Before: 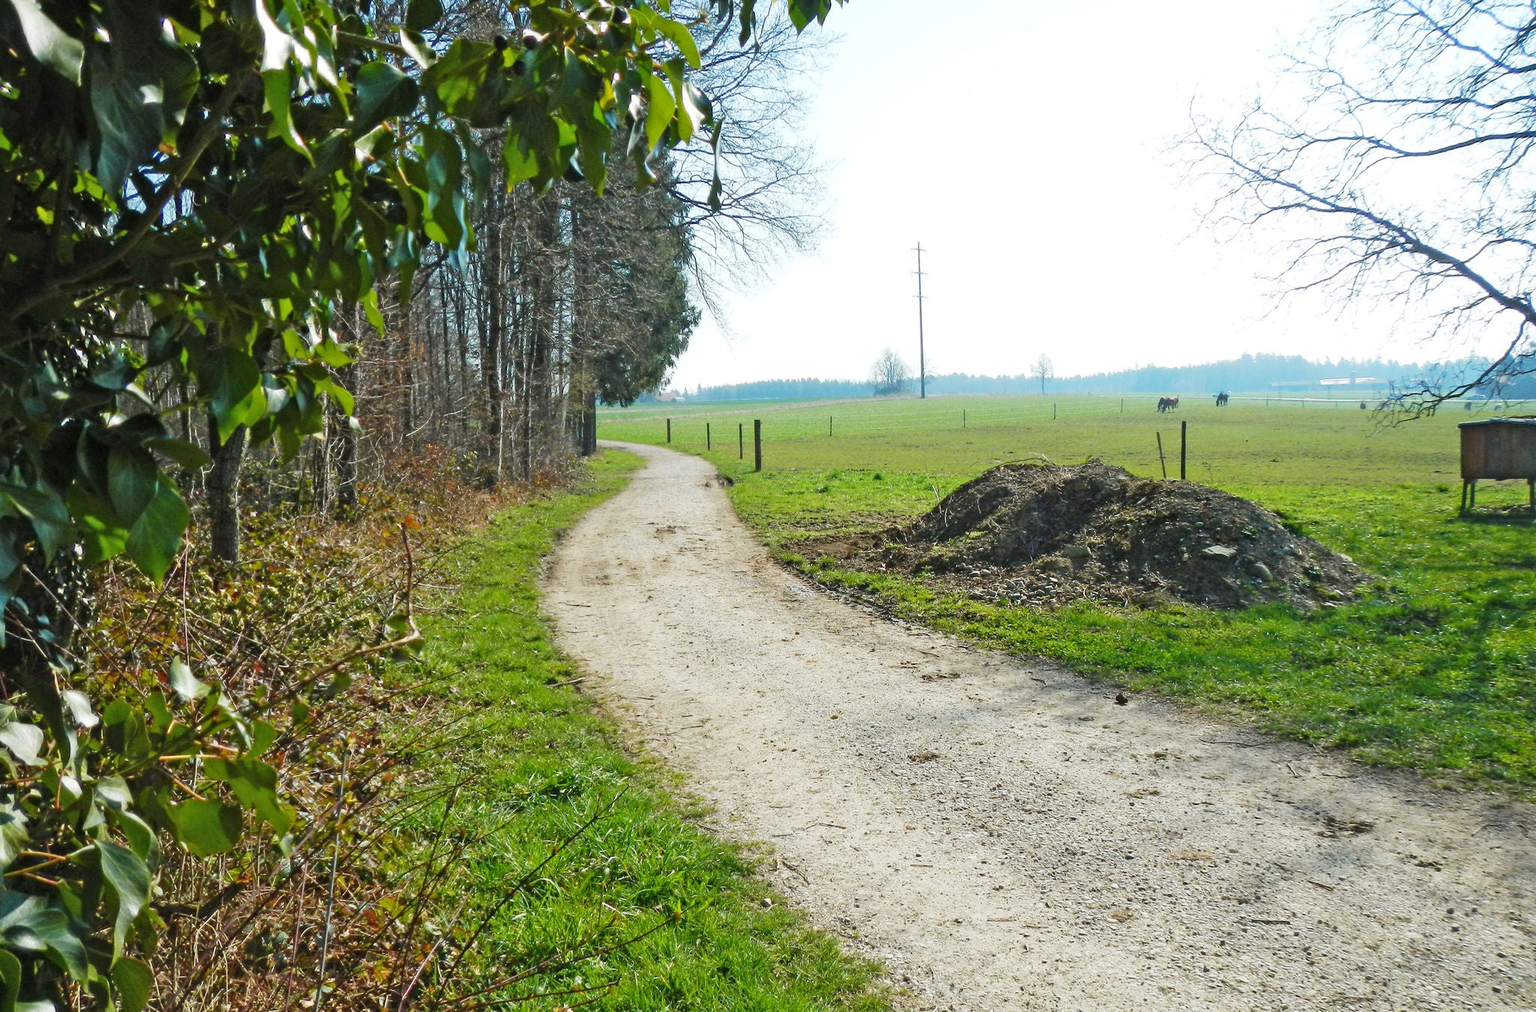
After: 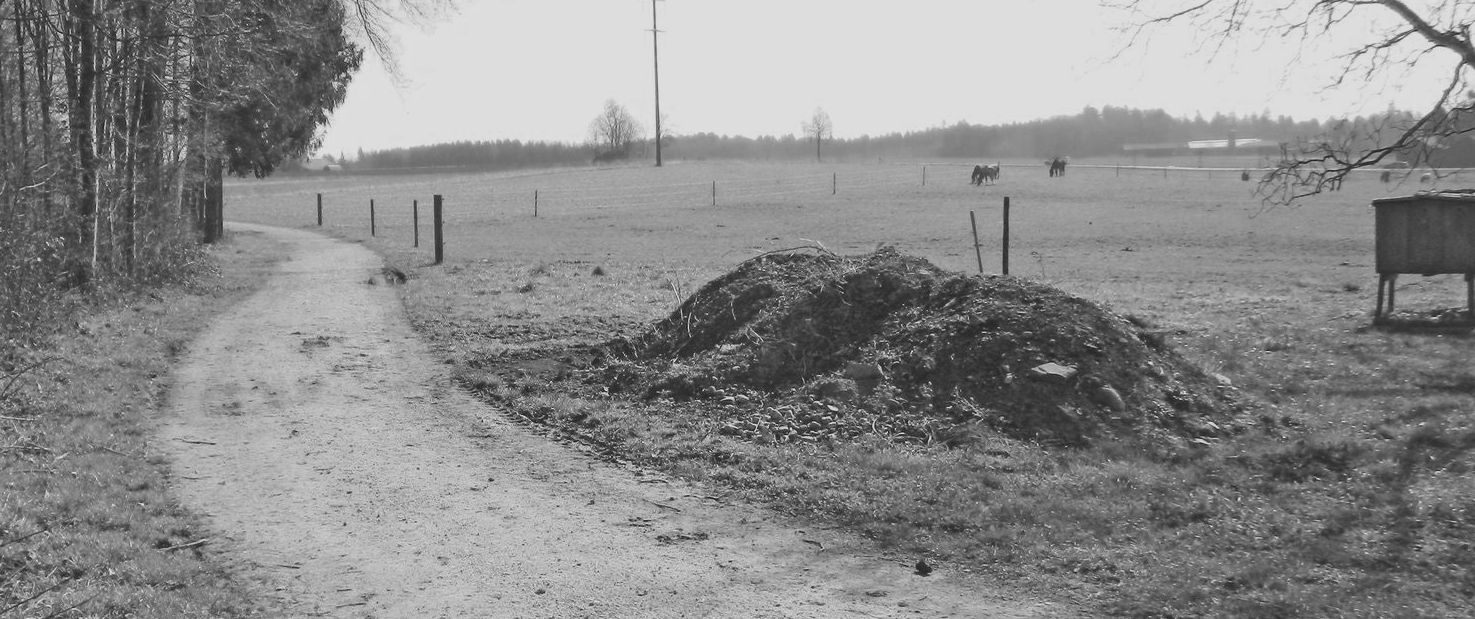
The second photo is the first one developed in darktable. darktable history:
crop and rotate: left 27.938%, top 27.046%, bottom 27.046%
contrast brightness saturation: contrast -0.26, saturation -0.43
white balance: red 1.009, blue 0.985
color balance: gamma [0.9, 0.988, 0.975, 1.025], gain [1.05, 1, 1, 1]
color zones: curves: ch0 [(0.002, 0.589) (0.107, 0.484) (0.146, 0.249) (0.217, 0.352) (0.309, 0.525) (0.39, 0.404) (0.455, 0.169) (0.597, 0.055) (0.724, 0.212) (0.775, 0.691) (0.869, 0.571) (1, 0.587)]; ch1 [(0, 0) (0.143, 0) (0.286, 0) (0.429, 0) (0.571, 0) (0.714, 0) (0.857, 0)]
